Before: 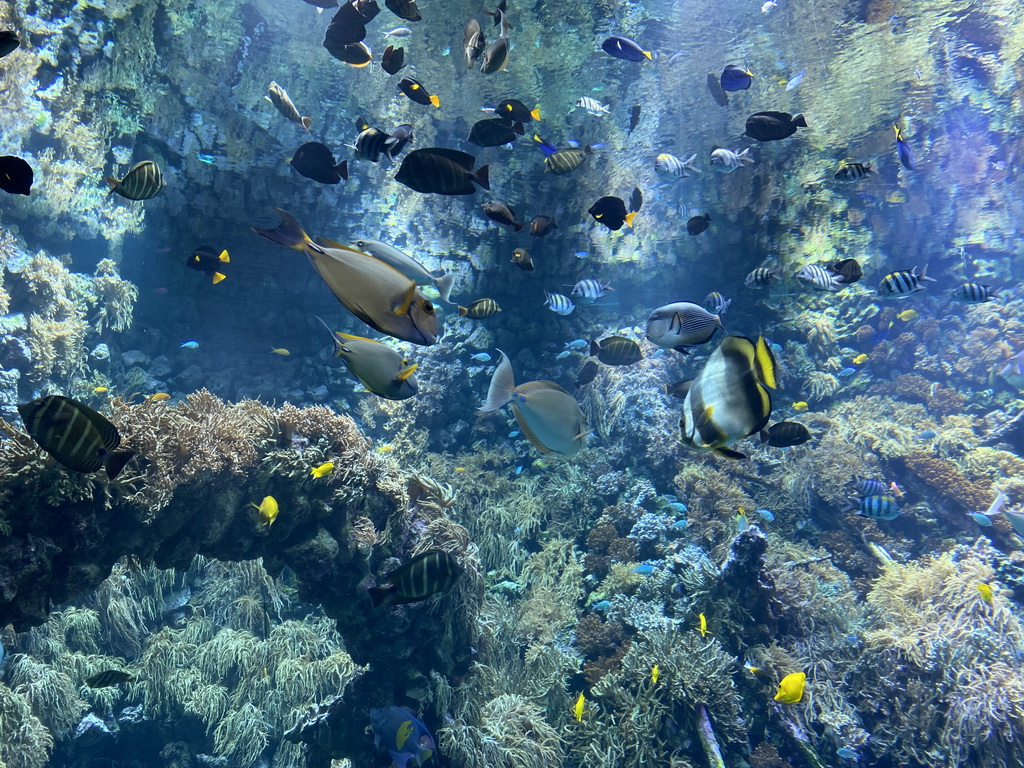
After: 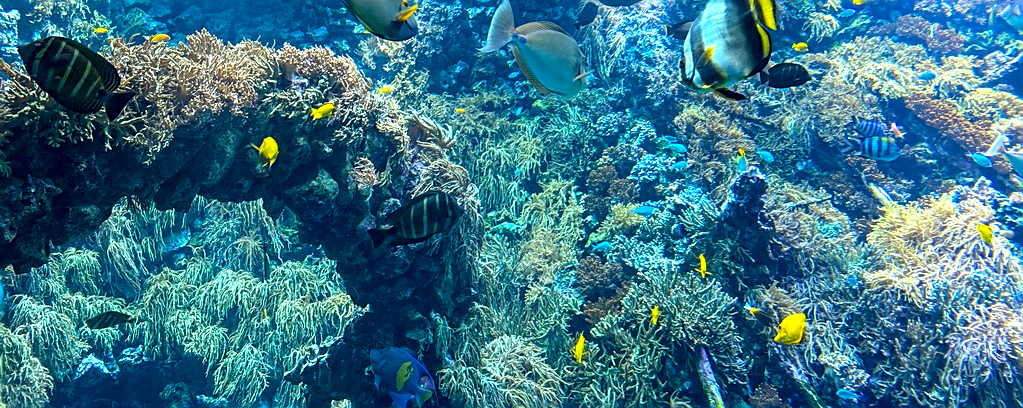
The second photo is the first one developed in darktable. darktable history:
sharpen: amount 0.559
tone equalizer: -8 EV -0.452 EV, -7 EV -0.411 EV, -6 EV -0.329 EV, -5 EV -0.189 EV, -3 EV 0.252 EV, -2 EV 0.359 EV, -1 EV 0.414 EV, +0 EV 0.408 EV
local contrast: detail 130%
crop and rotate: top 46.792%, right 0.076%
color balance rgb: highlights gain › chroma 1.109%, highlights gain › hue 60.04°, perceptual saturation grading › global saturation 9.737%, global vibrance 44.585%
